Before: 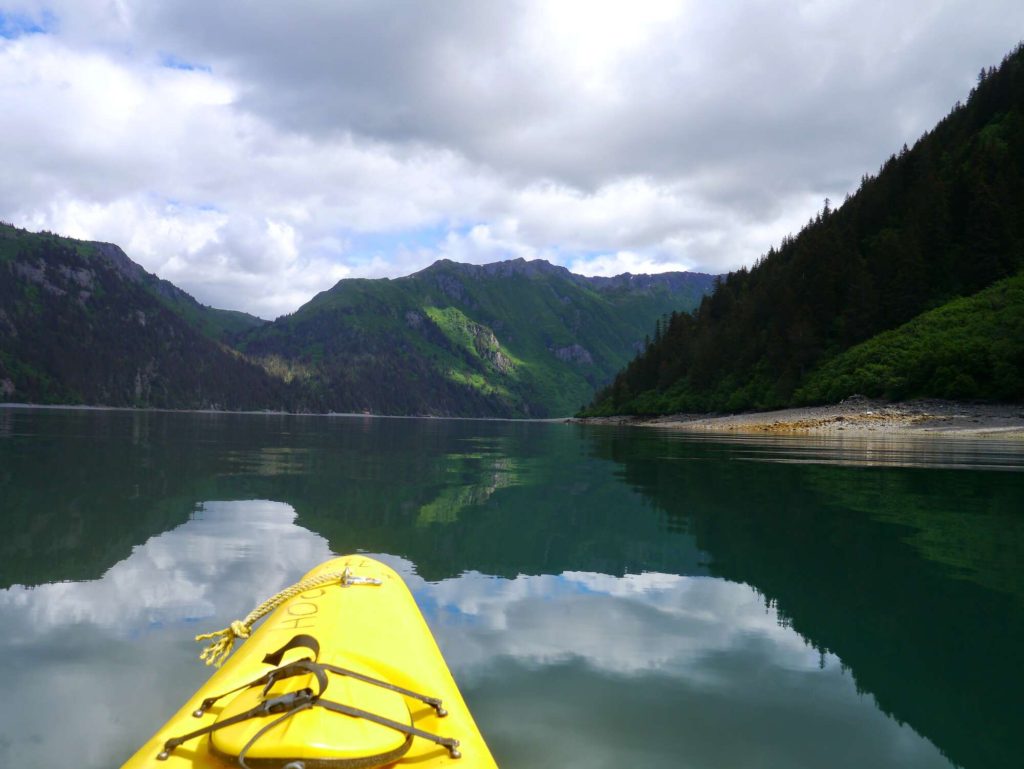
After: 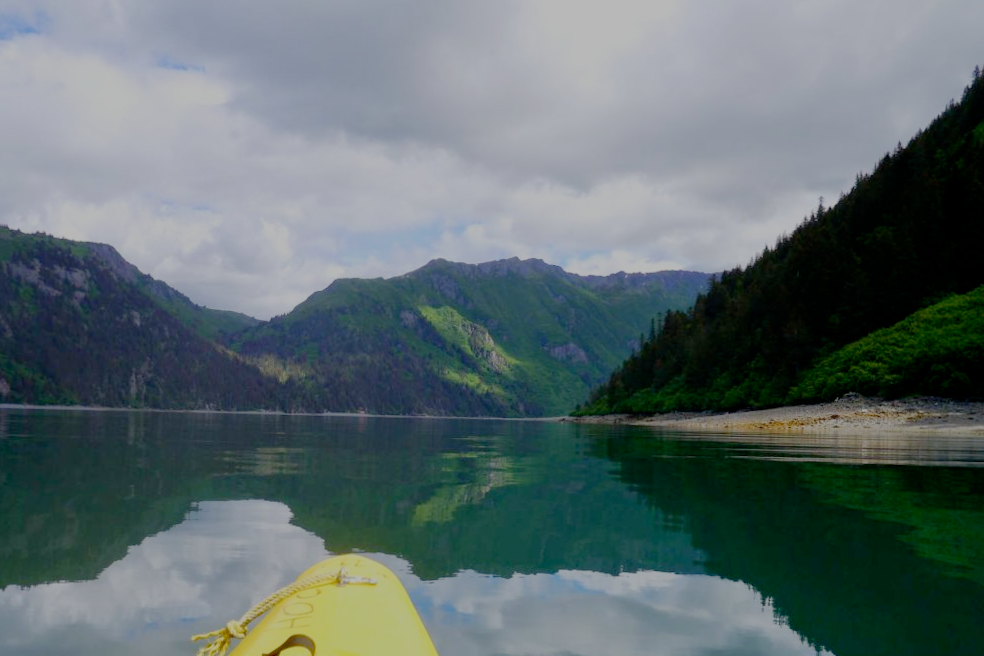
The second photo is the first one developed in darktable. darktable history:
filmic rgb: black relative exposure -7 EV, white relative exposure 6 EV, threshold 3 EV, target black luminance 0%, hardness 2.73, latitude 61.22%, contrast 0.691, highlights saturation mix 10%, shadows ↔ highlights balance -0.073%, preserve chrominance no, color science v4 (2020), iterations of high-quality reconstruction 10, contrast in shadows soft, contrast in highlights soft, enable highlight reconstruction true
crop and rotate: angle 0.2°, left 0.275%, right 3.127%, bottom 14.18%
